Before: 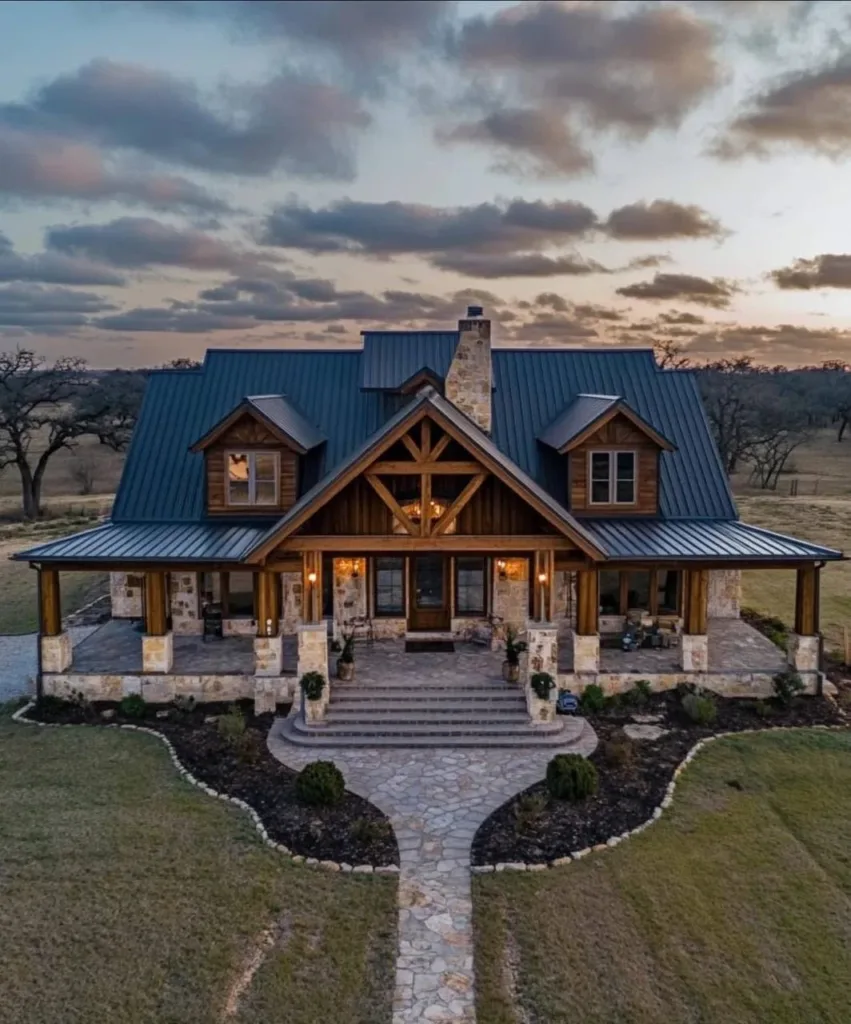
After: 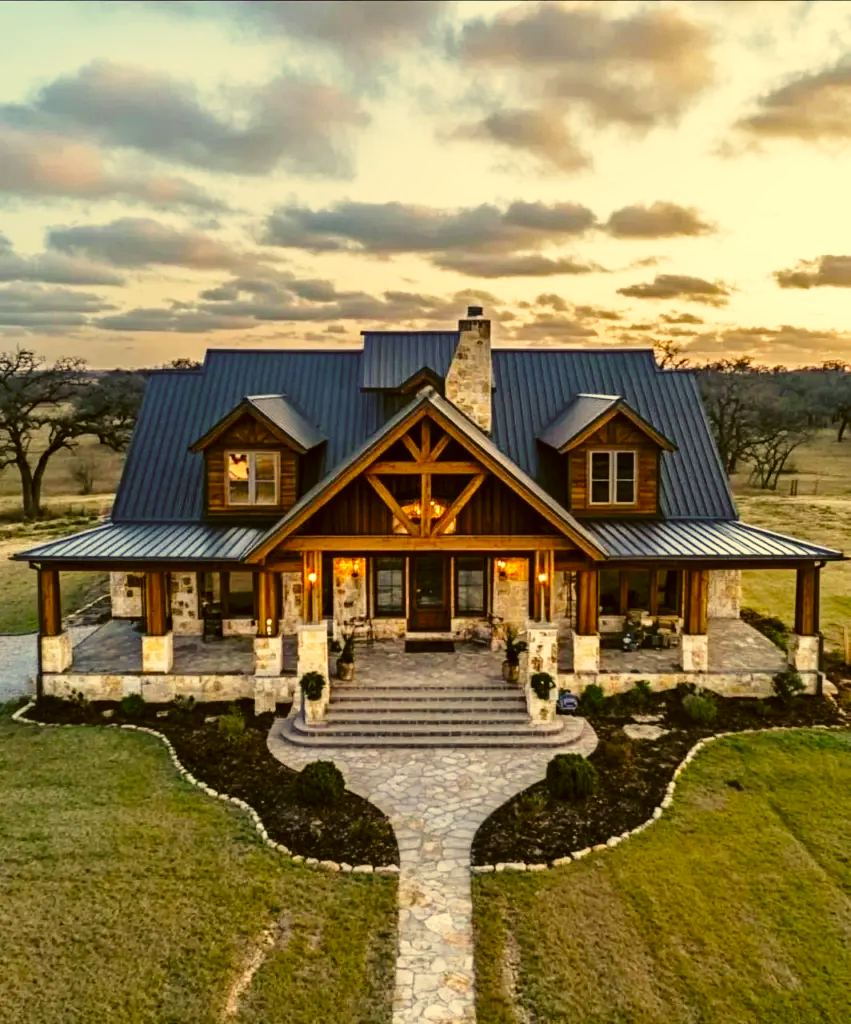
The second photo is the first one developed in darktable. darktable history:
base curve: curves: ch0 [(0, 0) (0.026, 0.03) (0.109, 0.232) (0.351, 0.748) (0.669, 0.968) (1, 1)], preserve colors none
color correction: highlights a* 0.162, highlights b* 29.53, shadows a* -0.162, shadows b* 21.09
